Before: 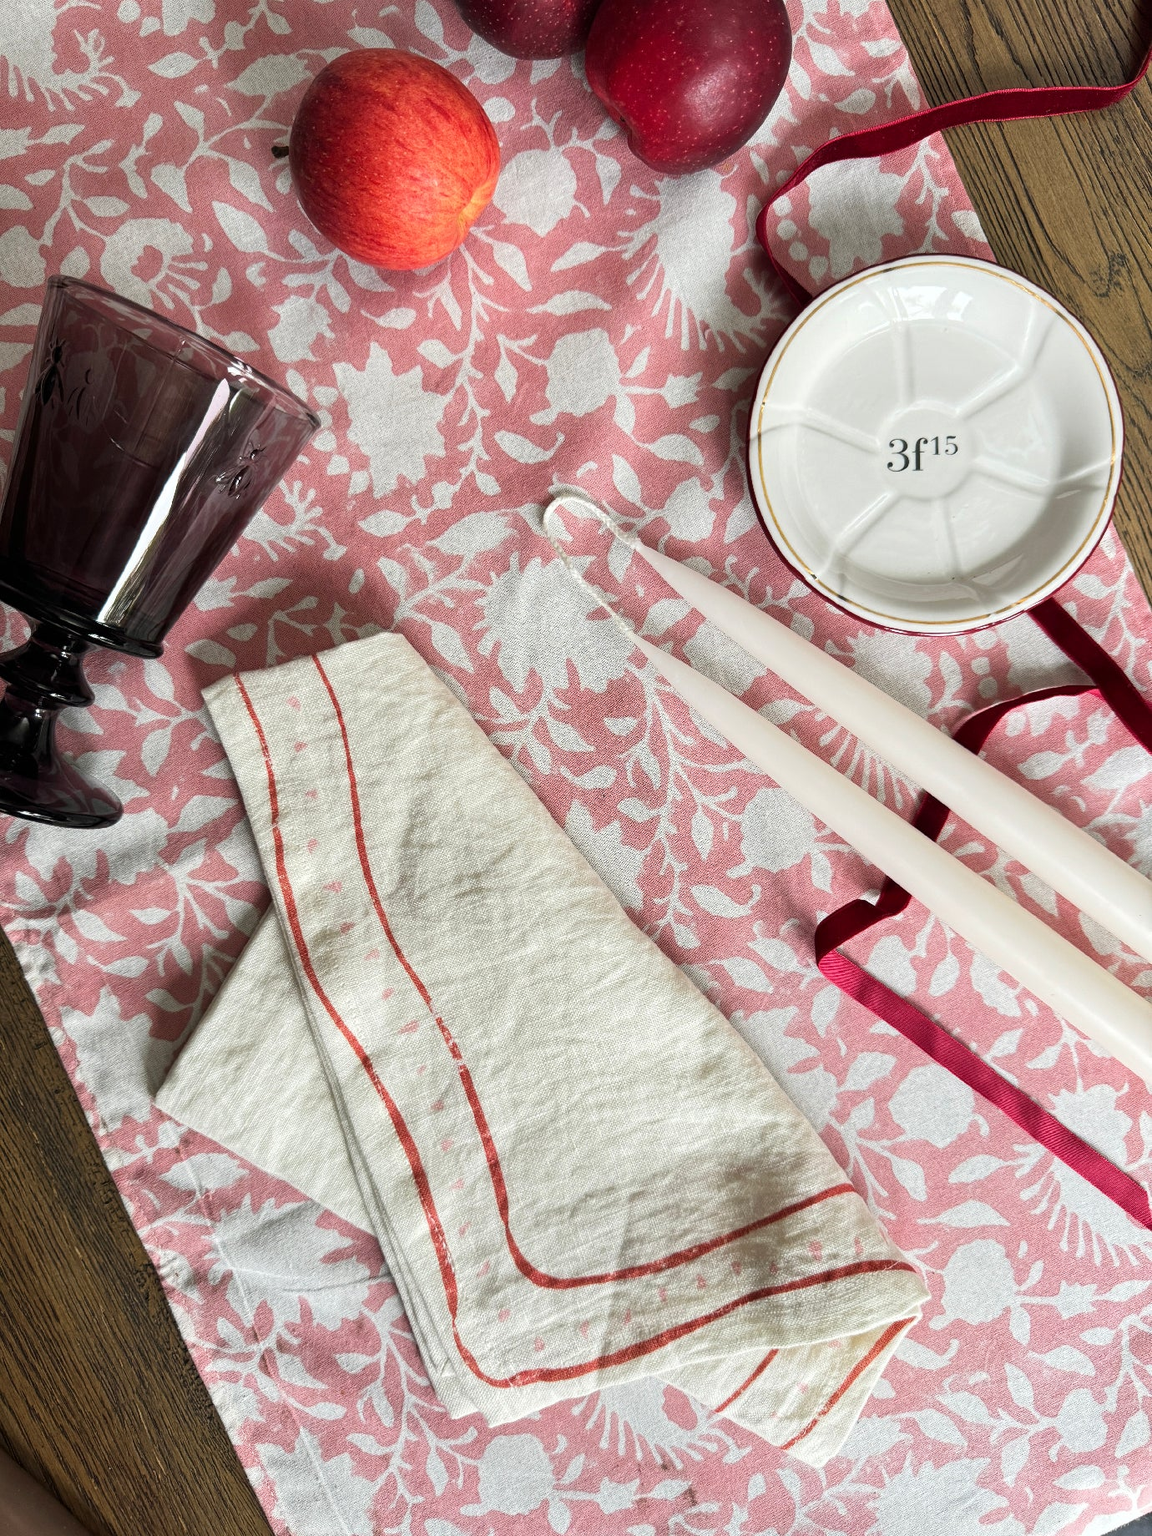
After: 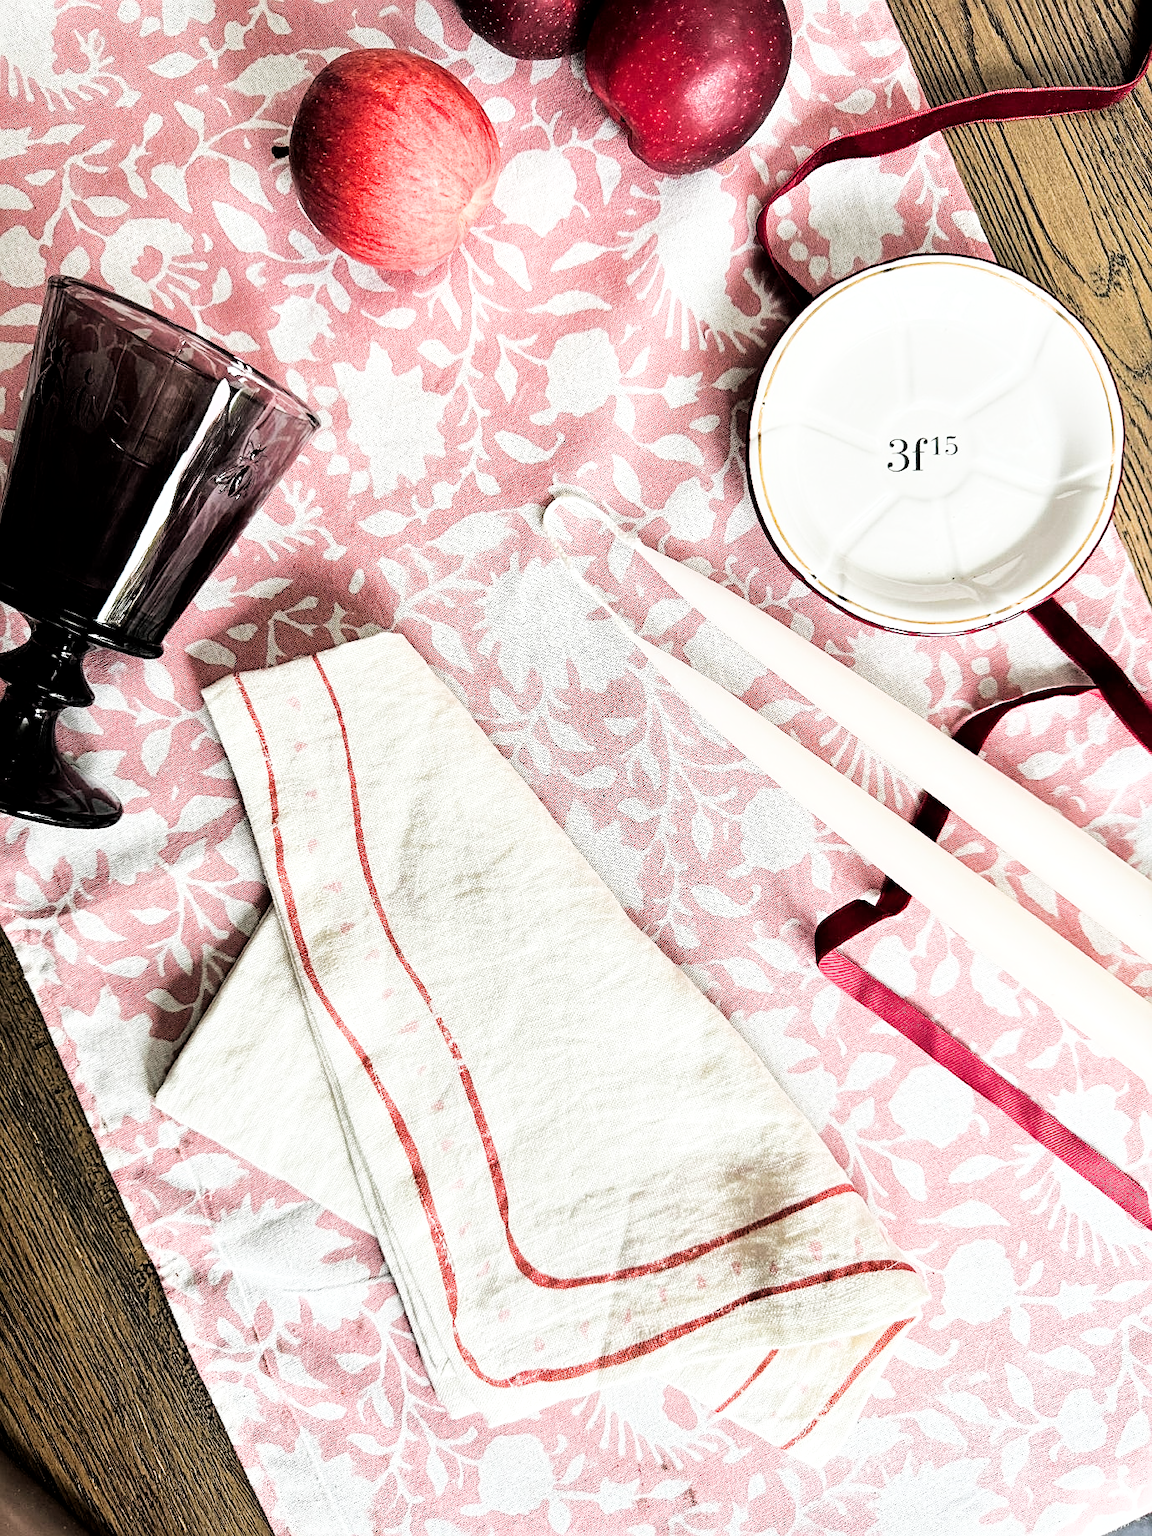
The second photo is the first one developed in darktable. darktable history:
sharpen: on, module defaults
exposure: black level correction 0, exposure 0.95 EV, compensate exposure bias true, compensate highlight preservation false
tone equalizer: -8 EV -0.417 EV, -7 EV -0.389 EV, -6 EV -0.333 EV, -5 EV -0.222 EV, -3 EV 0.222 EV, -2 EV 0.333 EV, -1 EV 0.389 EV, +0 EV 0.417 EV, edges refinement/feathering 500, mask exposure compensation -1.57 EV, preserve details no
local contrast: mode bilateral grid, contrast 20, coarseness 50, detail 120%, midtone range 0.2
color balance rgb: global vibrance 0.5%
filmic rgb: black relative exposure -5 EV, hardness 2.88, contrast 1.4, highlights saturation mix -30%
